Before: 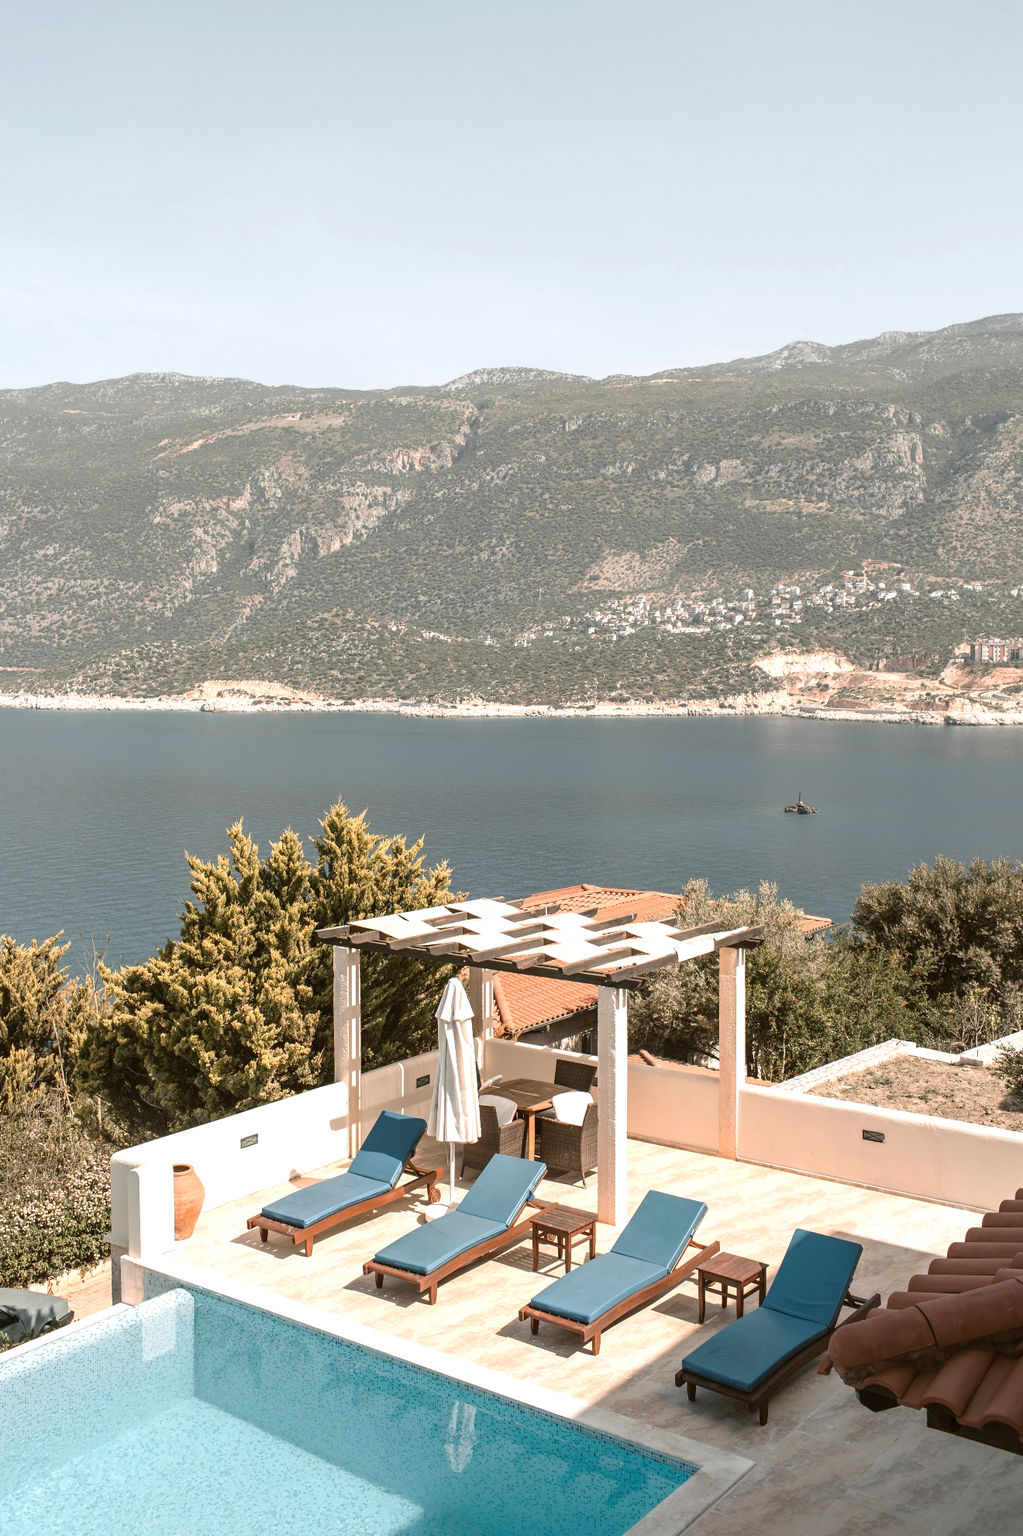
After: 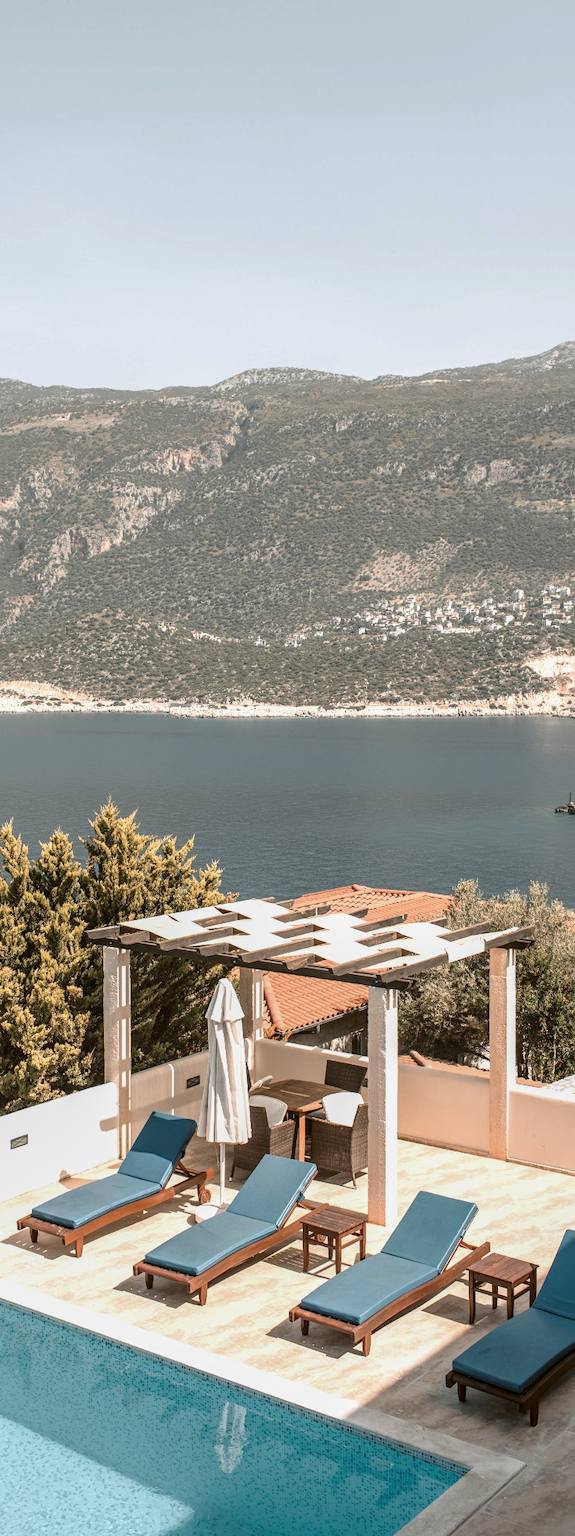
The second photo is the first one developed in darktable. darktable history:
local contrast: on, module defaults
crop and rotate: left 22.516%, right 21.234%
exposure: exposure -0.242 EV, compensate highlight preservation false
